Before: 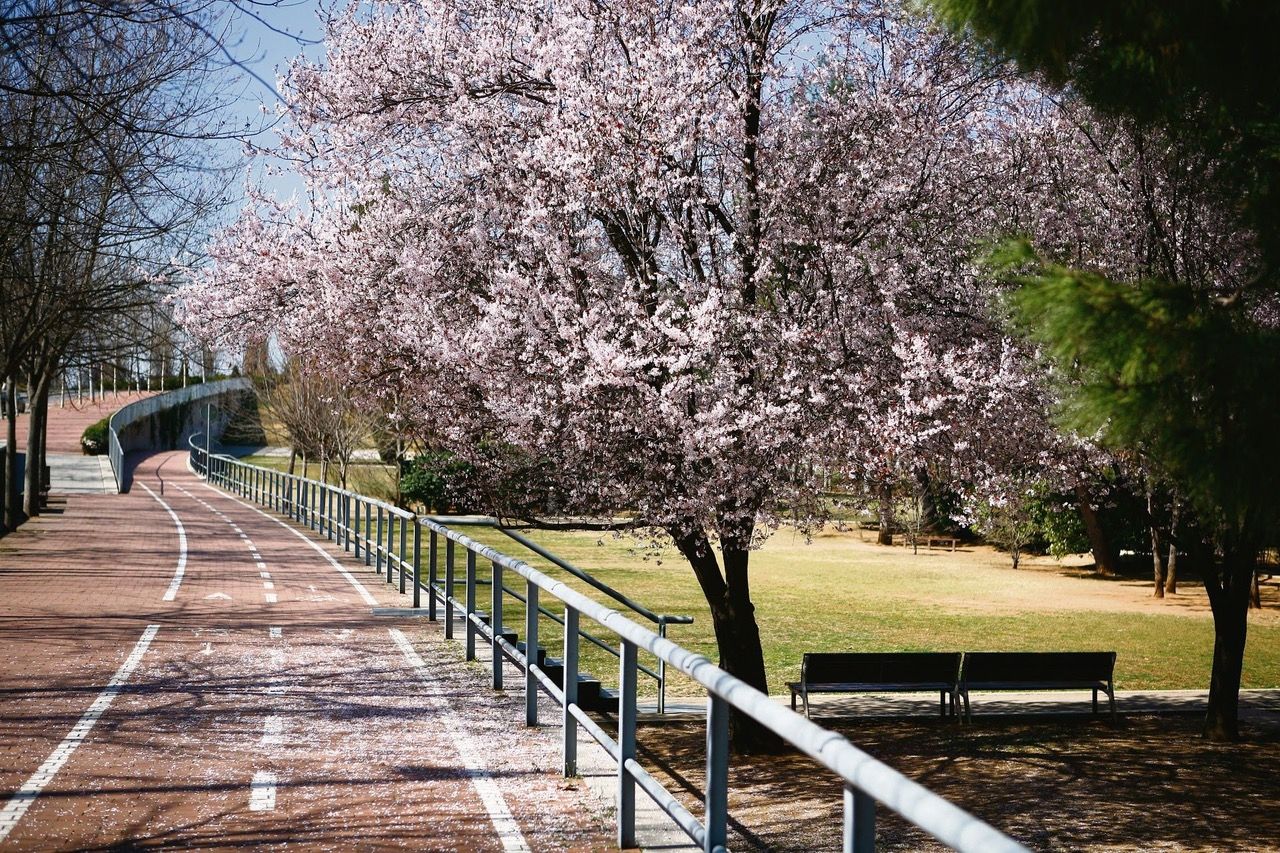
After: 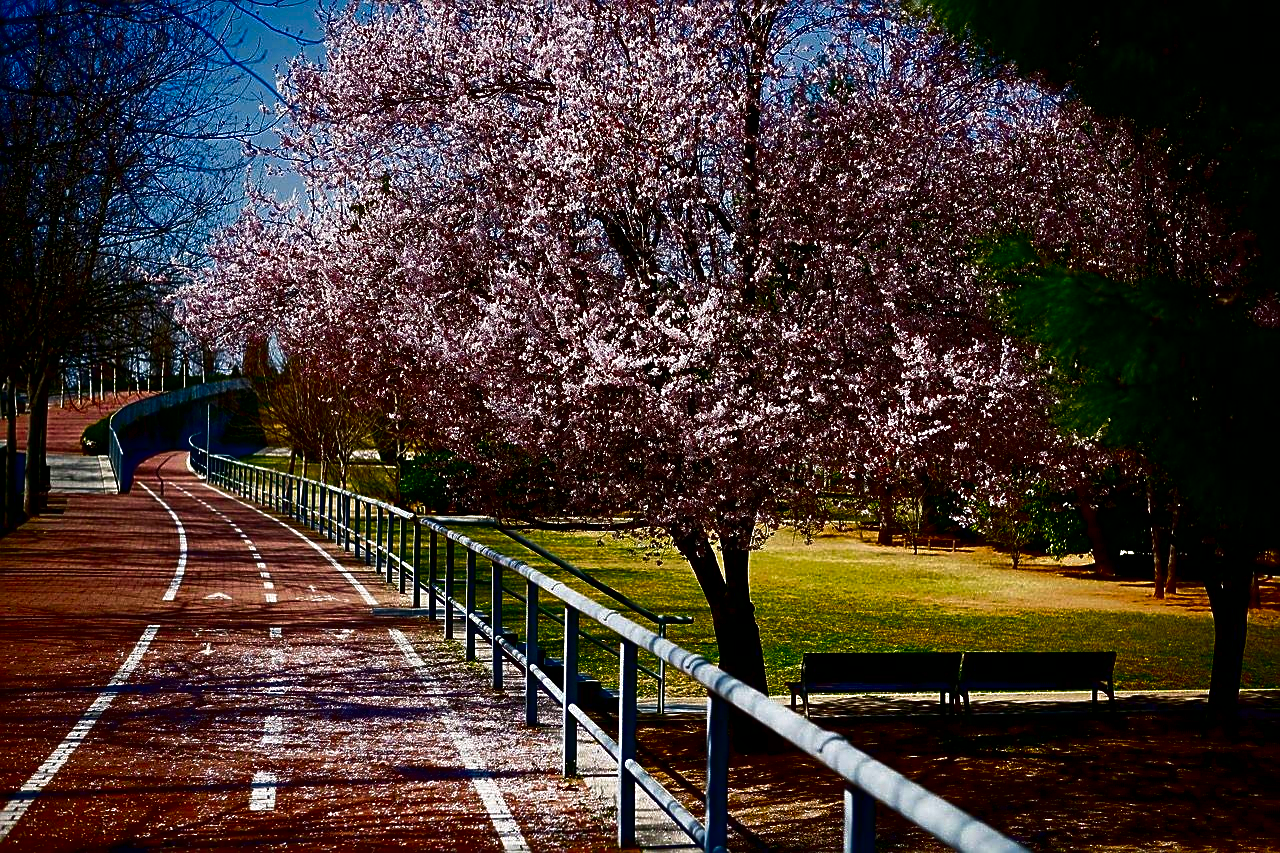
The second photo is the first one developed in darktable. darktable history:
contrast brightness saturation: brightness -1, saturation 1
sharpen: on, module defaults
tone curve: curves: ch0 [(0, 0) (0.003, 0.003) (0.011, 0.011) (0.025, 0.026) (0.044, 0.046) (0.069, 0.072) (0.1, 0.103) (0.136, 0.141) (0.177, 0.184) (0.224, 0.233) (0.277, 0.287) (0.335, 0.348) (0.399, 0.414) (0.468, 0.486) (0.543, 0.563) (0.623, 0.647) (0.709, 0.736) (0.801, 0.831) (0.898, 0.92) (1, 1)], preserve colors none
